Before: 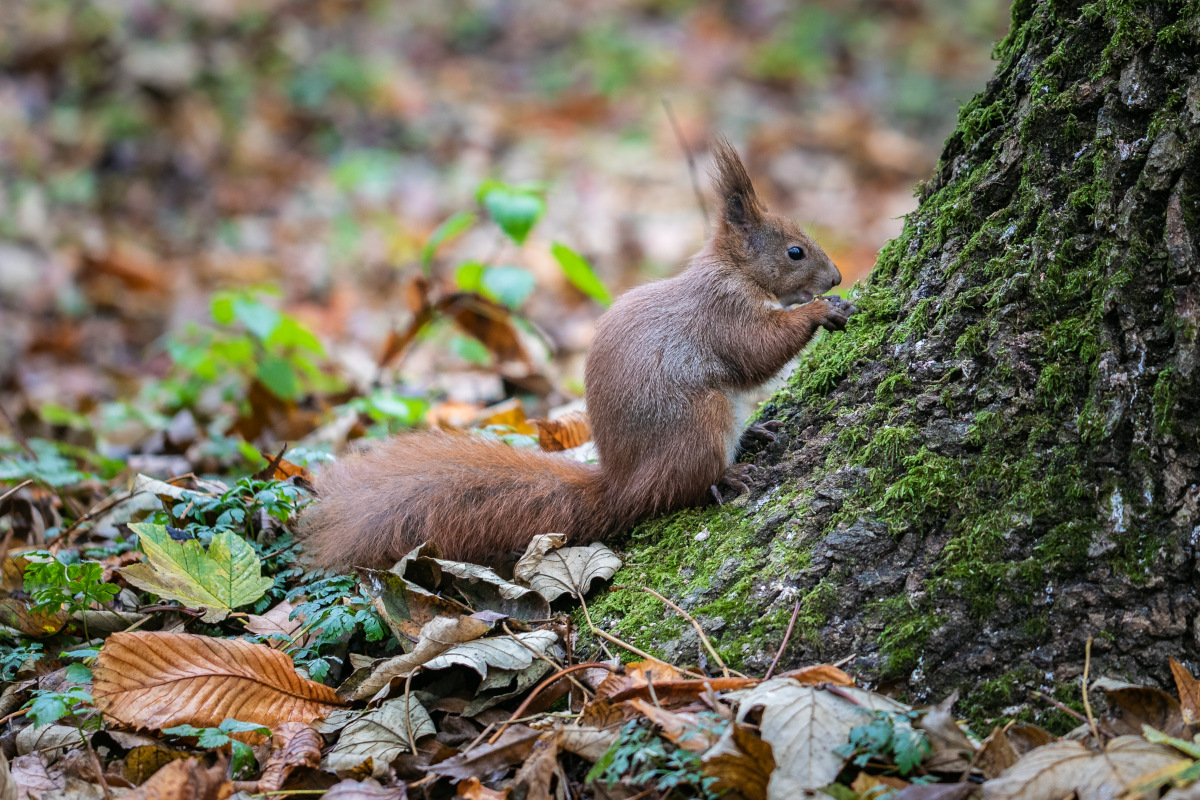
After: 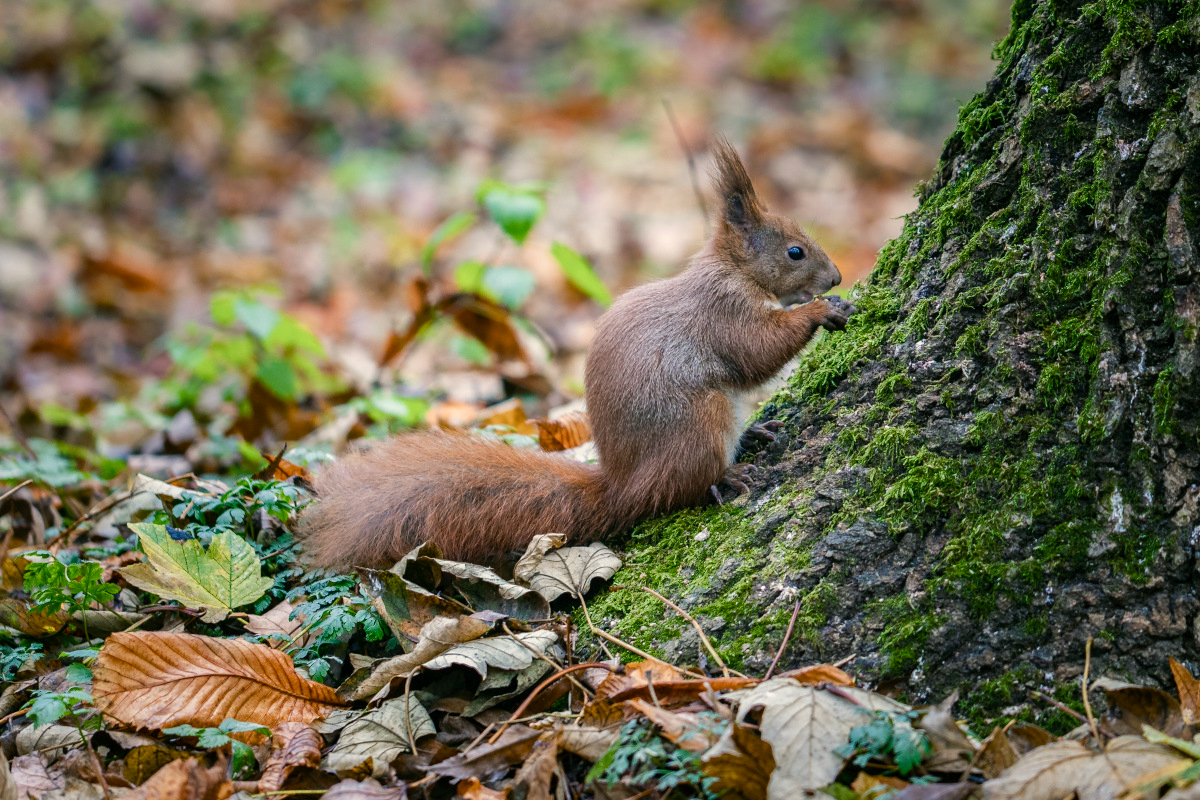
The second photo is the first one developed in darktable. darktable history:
color correction: highlights b* 2.95
color balance rgb: shadows lift › chroma 2.718%, shadows lift › hue 192.47°, highlights gain › chroma 2.996%, highlights gain › hue 71.44°, perceptual saturation grading › global saturation 20%, perceptual saturation grading › highlights -49.884%, perceptual saturation grading › shadows 24.883%, global vibrance 20%
